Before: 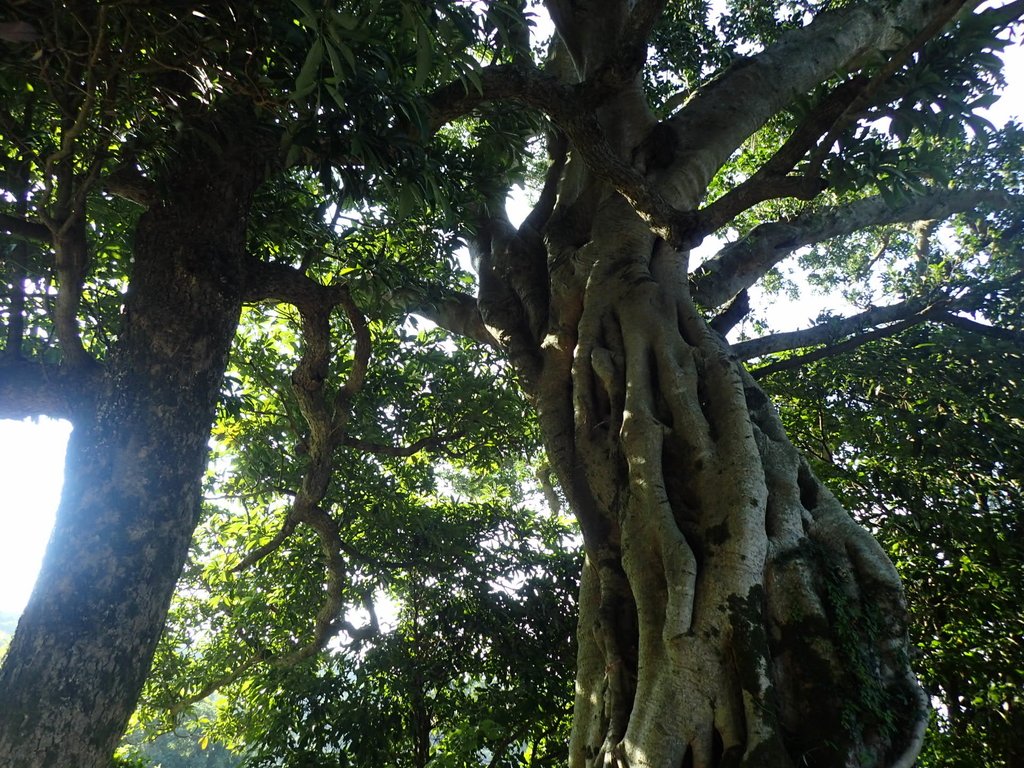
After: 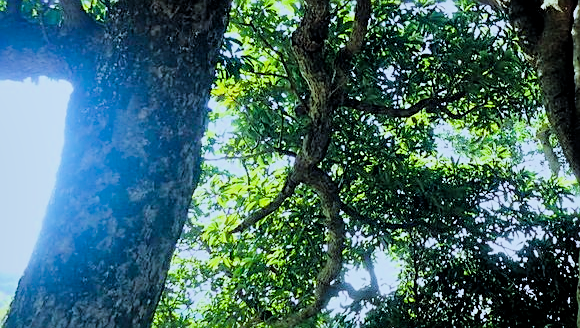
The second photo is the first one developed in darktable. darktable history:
crop: top 44.159%, right 43.275%, bottom 13.129%
color calibration: output R [0.946, 0.065, -0.013, 0], output G [-0.246, 1.264, -0.017, 0], output B [0.046, -0.098, 1.05, 0], x 0.381, y 0.391, temperature 4089.59 K, saturation algorithm version 1 (2020)
sharpen: on, module defaults
exposure: black level correction -0.002, exposure 0.544 EV, compensate highlight preservation false
local contrast: mode bilateral grid, contrast 19, coarseness 50, detail 119%, midtone range 0.2
shadows and highlights: shadows 32.74, highlights -46.2, compress 49.78%, soften with gaussian
color balance rgb: perceptual saturation grading › global saturation 0.236%, global vibrance 42.928%
filmic rgb: black relative exposure -4.17 EV, white relative exposure 5.16 EV, hardness 2.09, contrast 1.168
